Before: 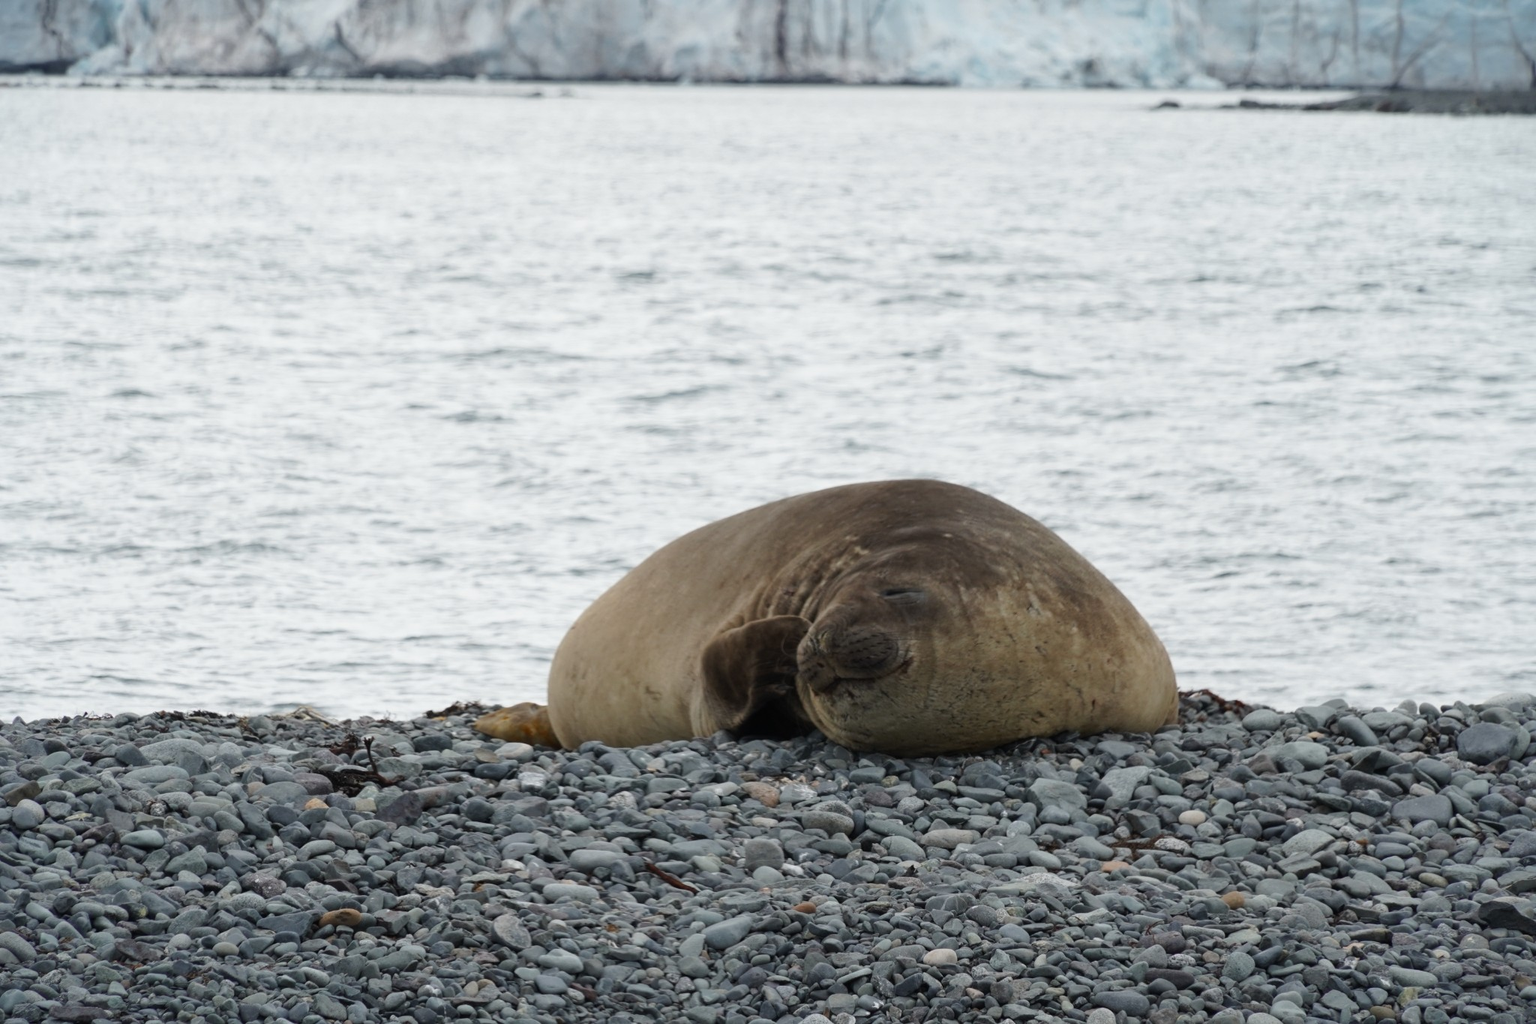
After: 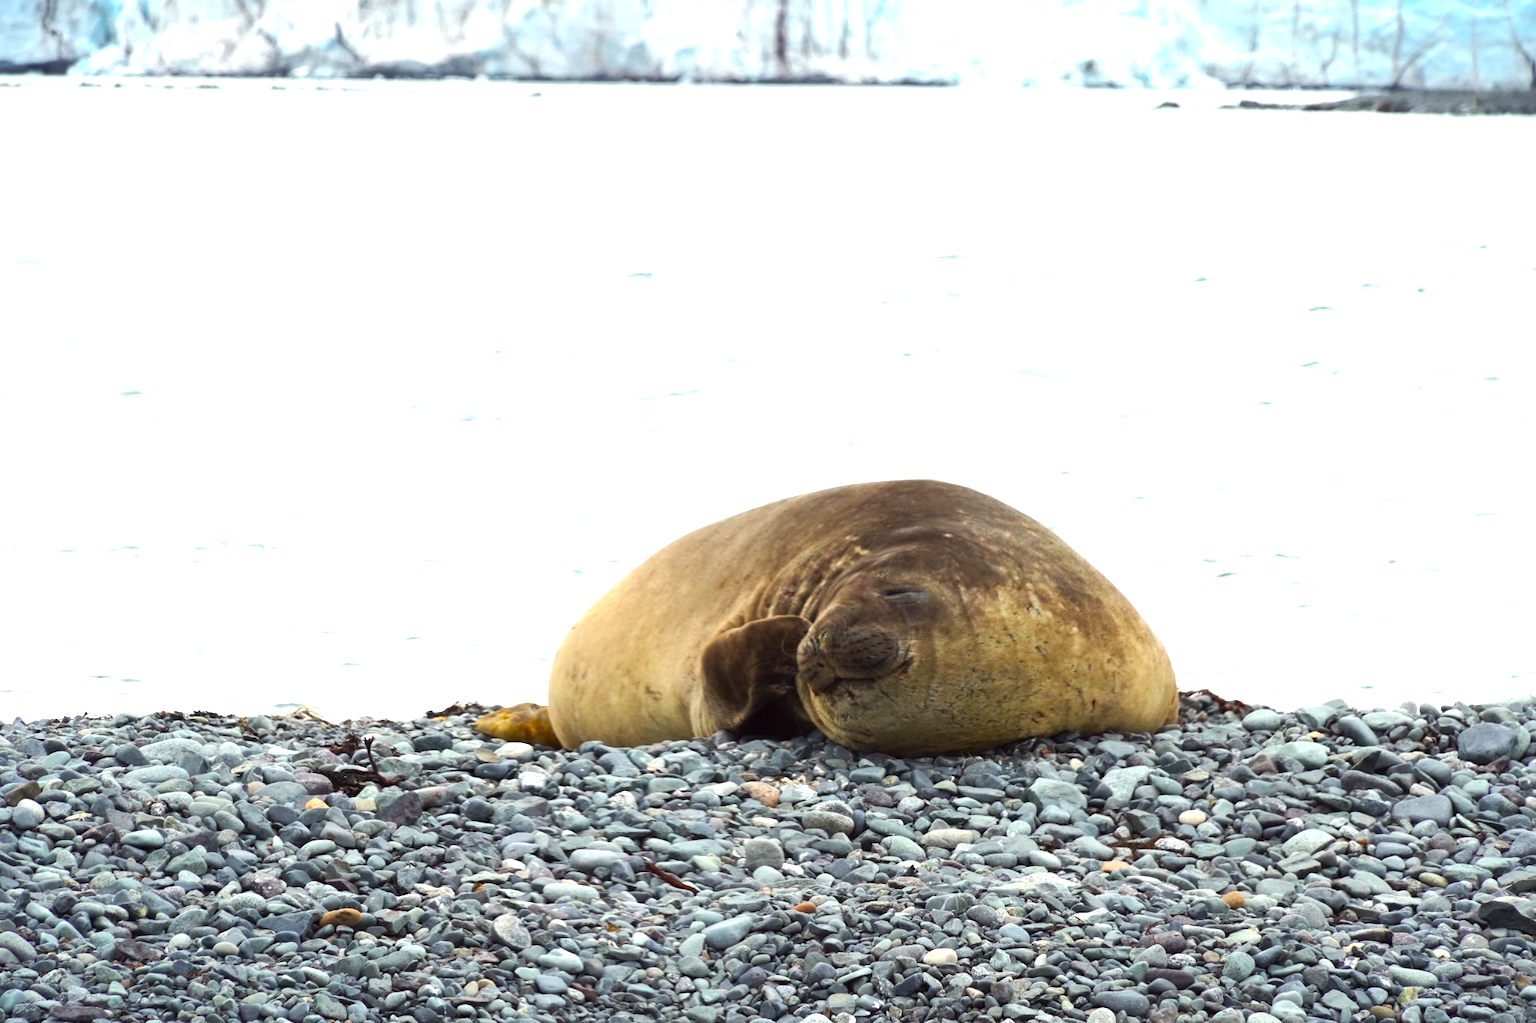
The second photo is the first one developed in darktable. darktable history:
color balance rgb: linear chroma grading › shadows -10%, linear chroma grading › global chroma 20%, perceptual saturation grading › global saturation 15%, perceptual brilliance grading › global brilliance 30%, perceptual brilliance grading › highlights 12%, perceptual brilliance grading › mid-tones 24%, global vibrance 20%
color correction: highlights a* -0.95, highlights b* 4.5, shadows a* 3.55
